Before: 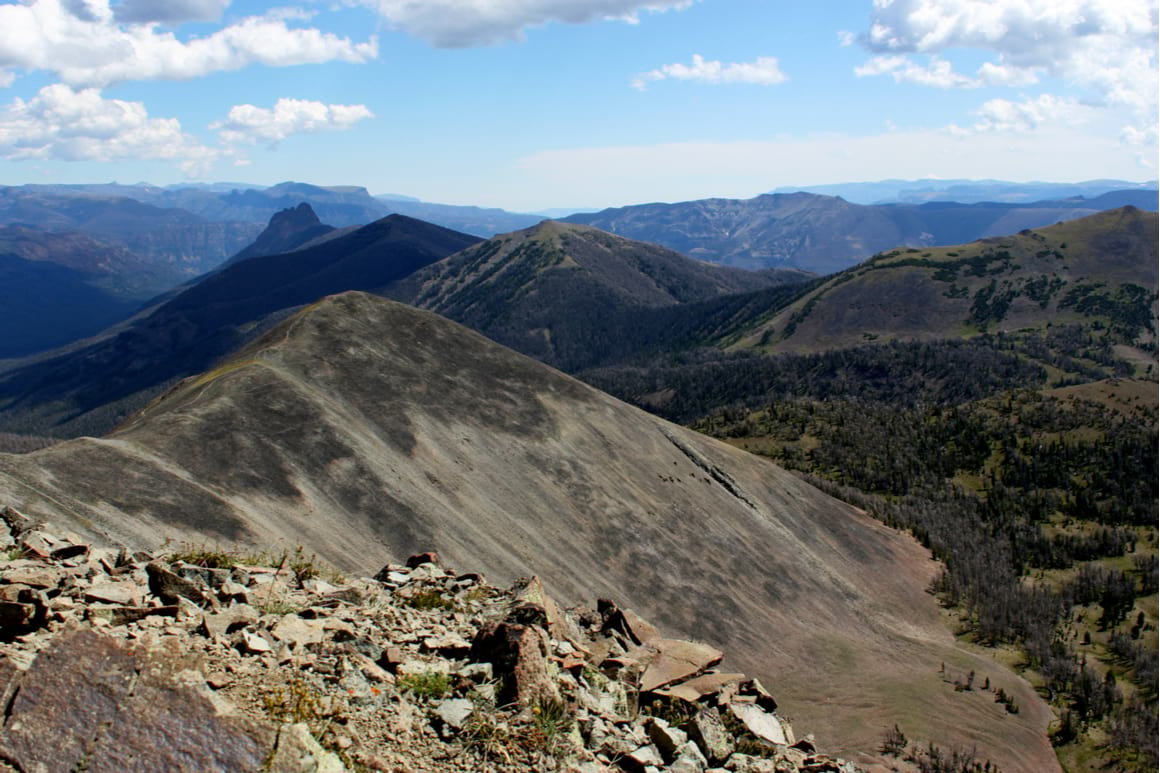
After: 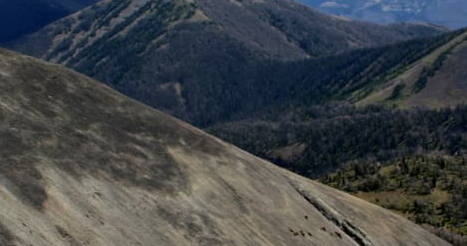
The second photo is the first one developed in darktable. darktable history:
crop: left 31.887%, top 31.896%, right 27.786%, bottom 36.276%
